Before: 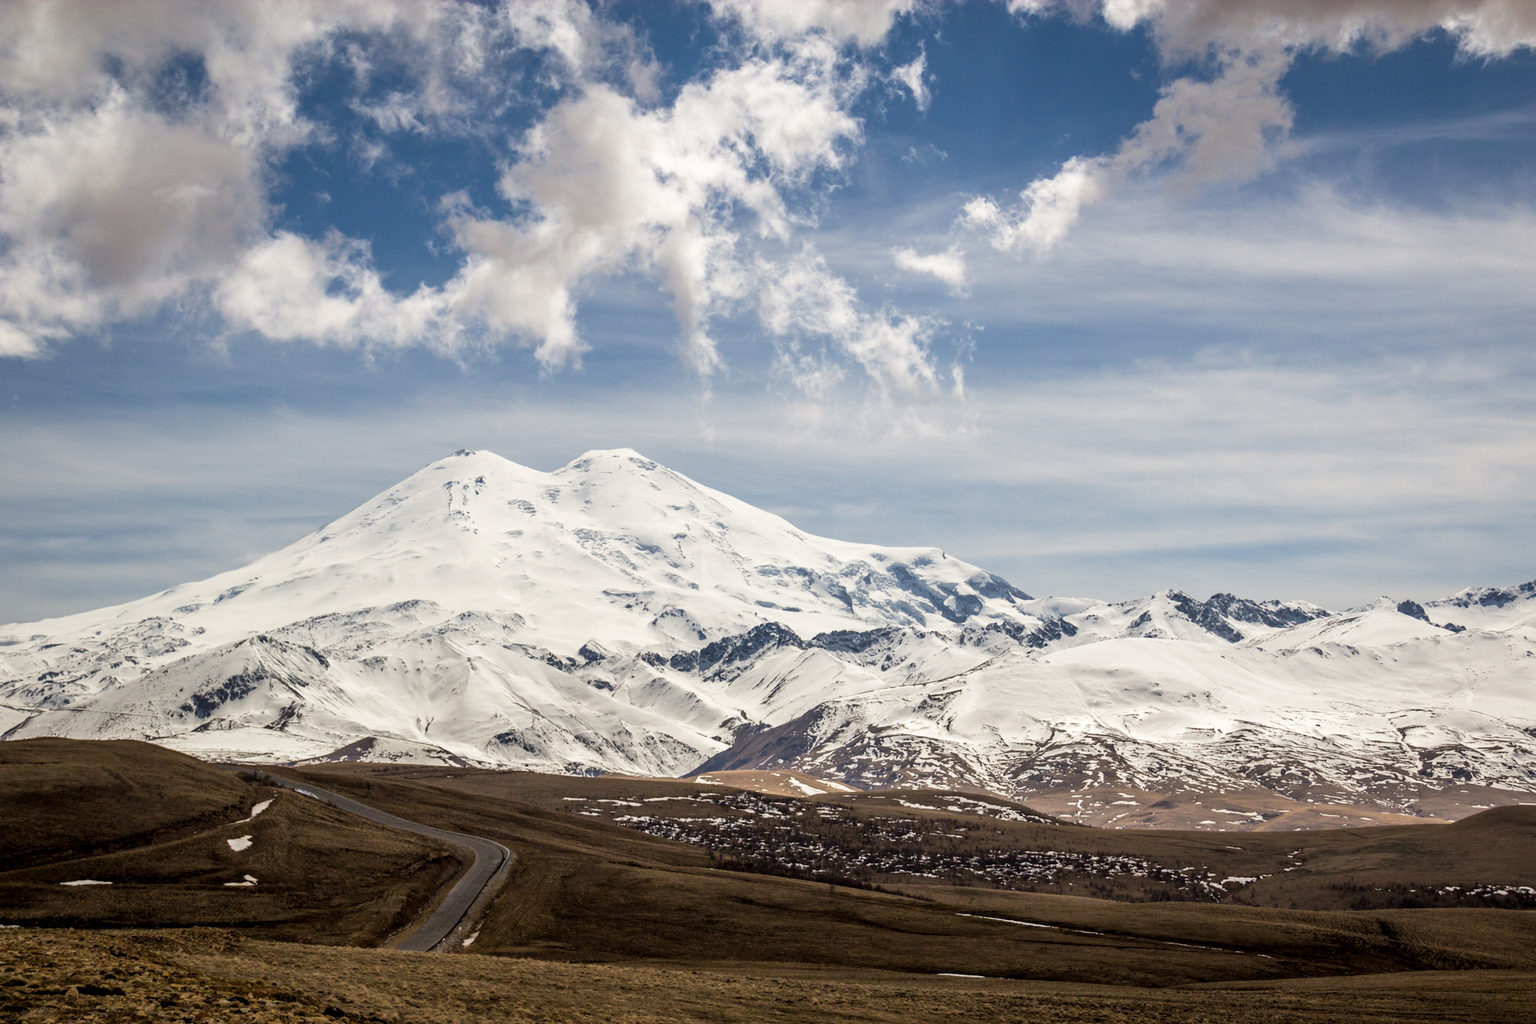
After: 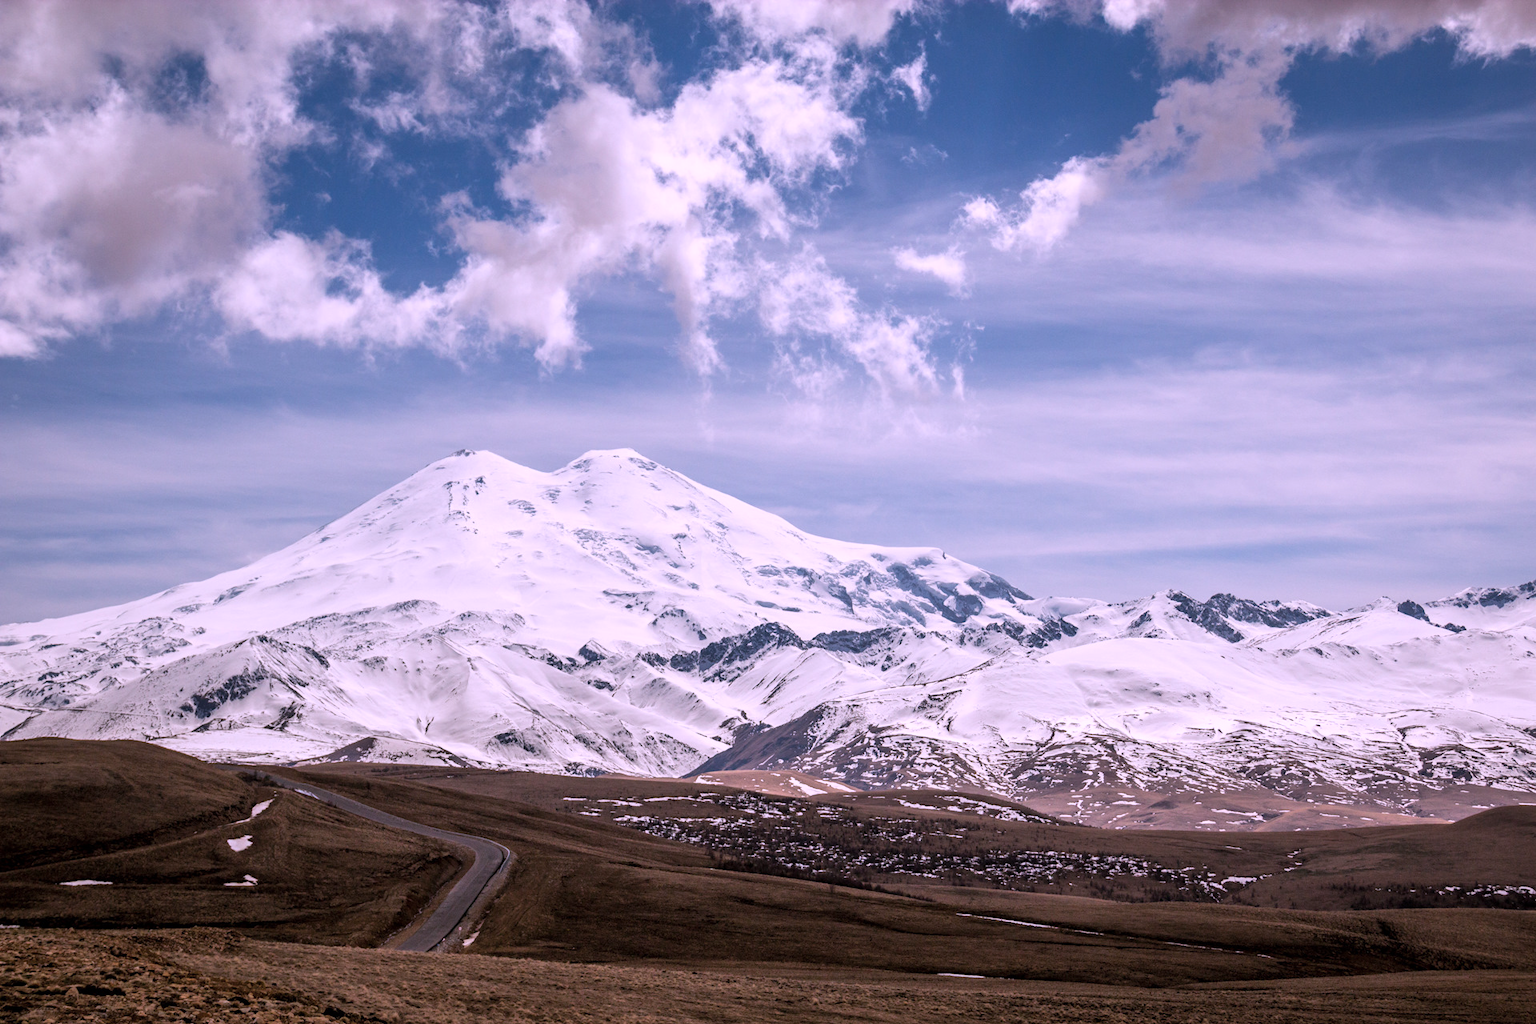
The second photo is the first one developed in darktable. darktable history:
color correction: highlights a* 15.04, highlights b* -24.89
